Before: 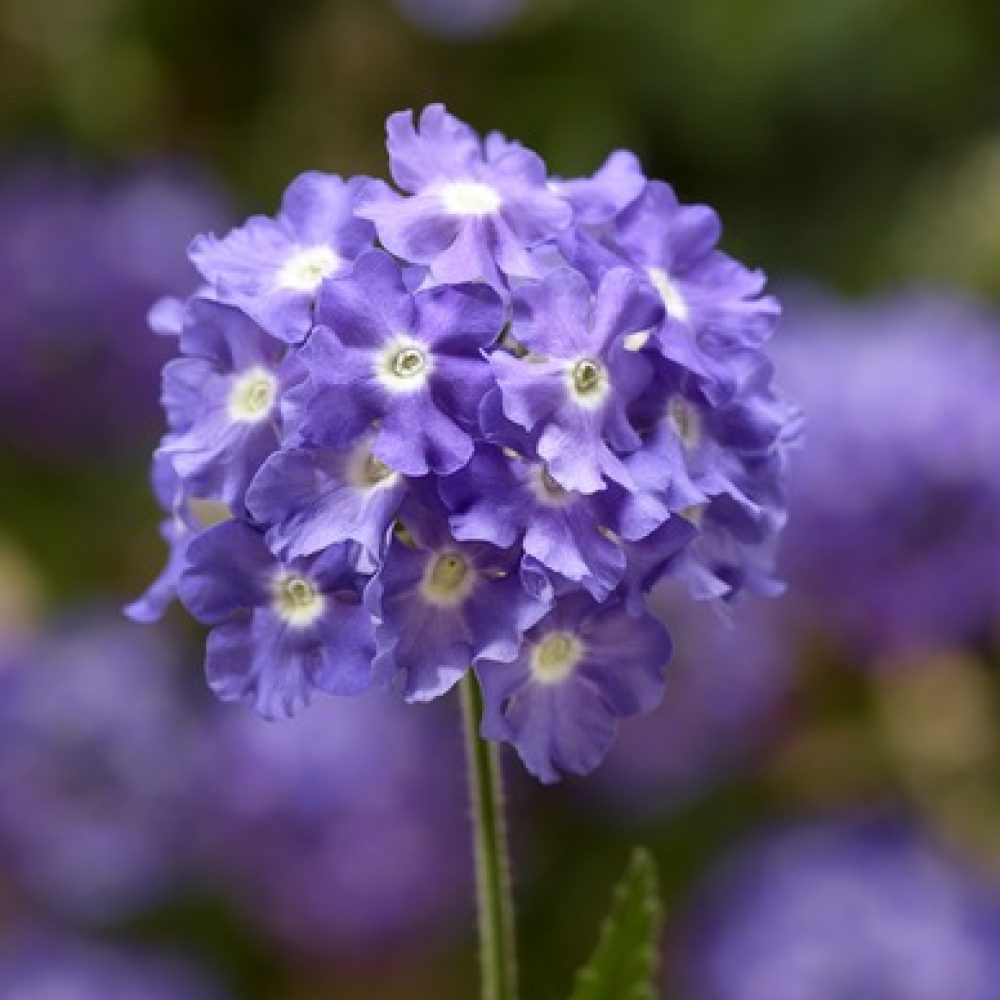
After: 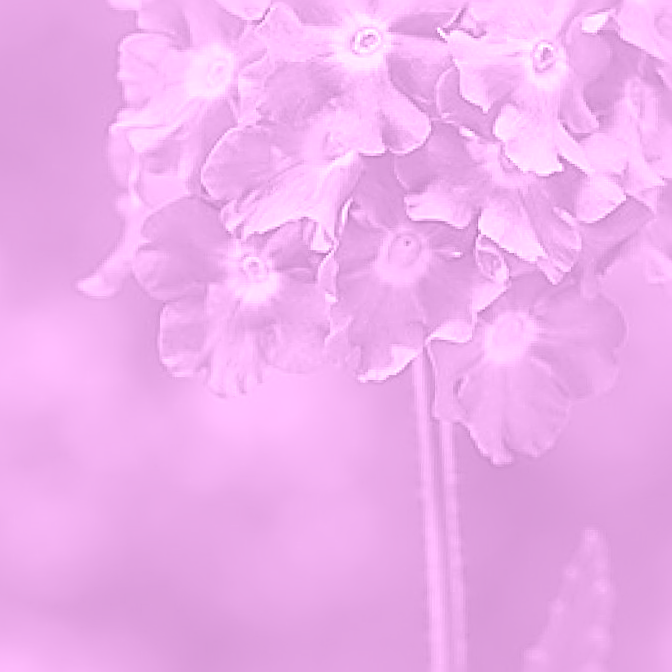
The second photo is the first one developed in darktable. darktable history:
crop and rotate: angle -0.82°, left 3.85%, top 31.828%, right 27.992%
colorize: hue 331.2°, saturation 75%, source mix 30.28%, lightness 70.52%, version 1
sharpen: radius 3.158, amount 1.731
